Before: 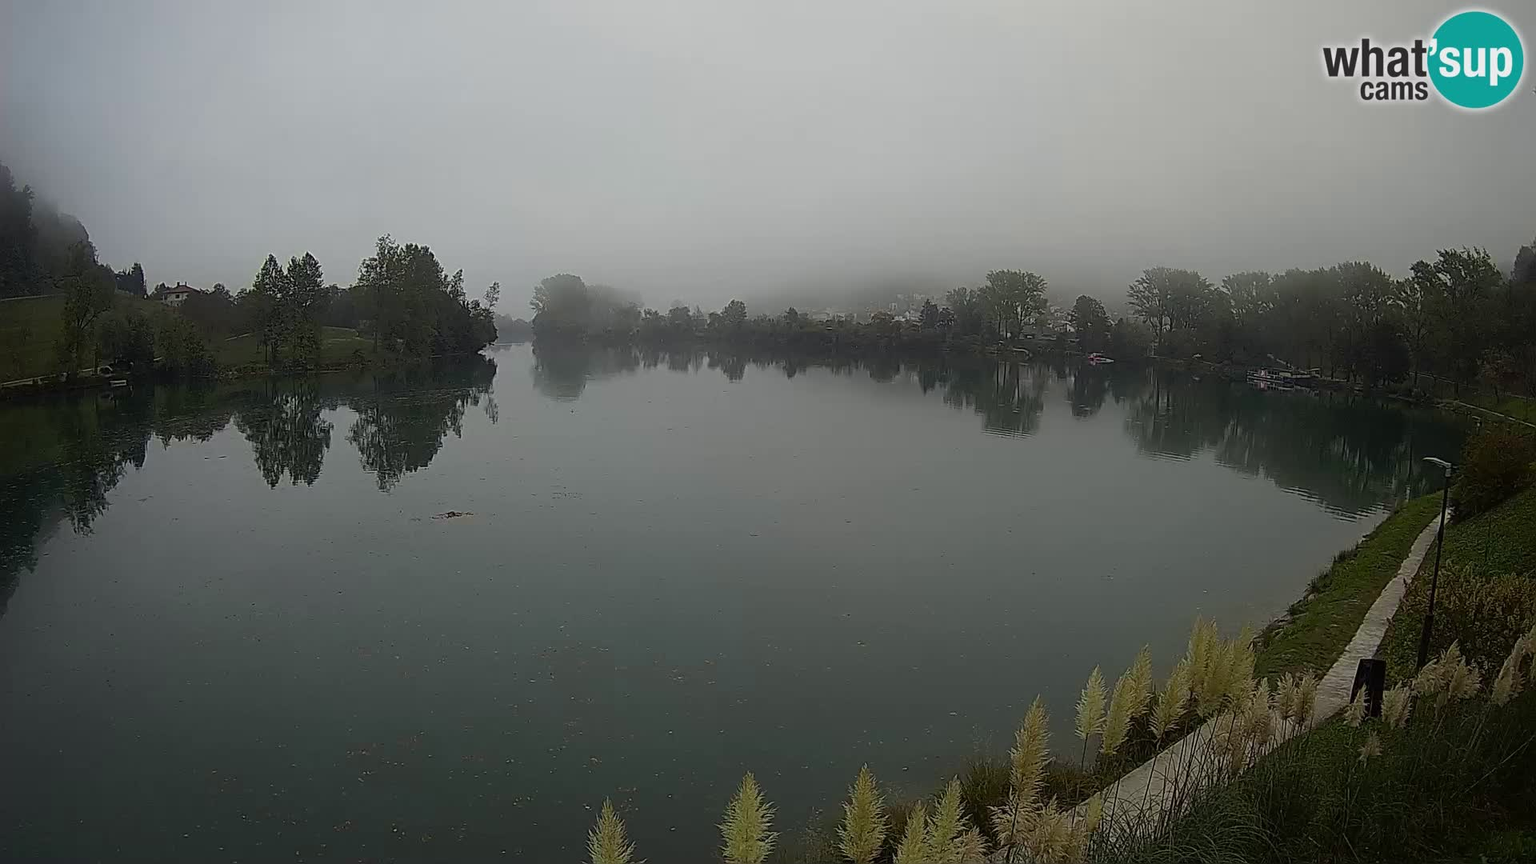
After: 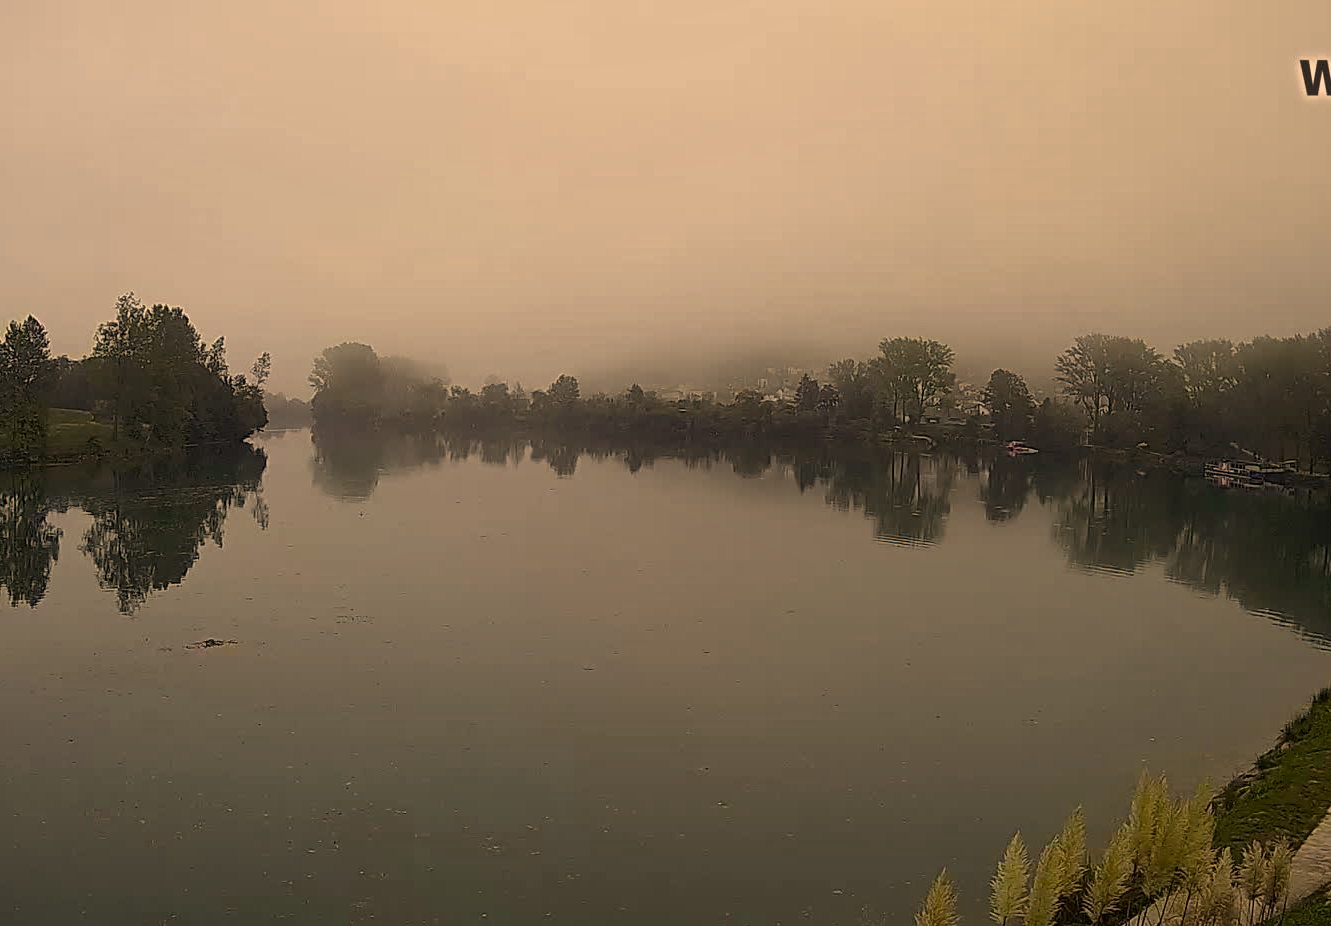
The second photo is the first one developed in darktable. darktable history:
color correction: highlights a* 14.94, highlights b* 32.12
local contrast: mode bilateral grid, contrast 21, coarseness 50, detail 119%, midtone range 0.2
tone equalizer: on, module defaults
exposure: compensate exposure bias true, compensate highlight preservation false
crop: left 18.469%, right 12.166%, bottom 14.228%
